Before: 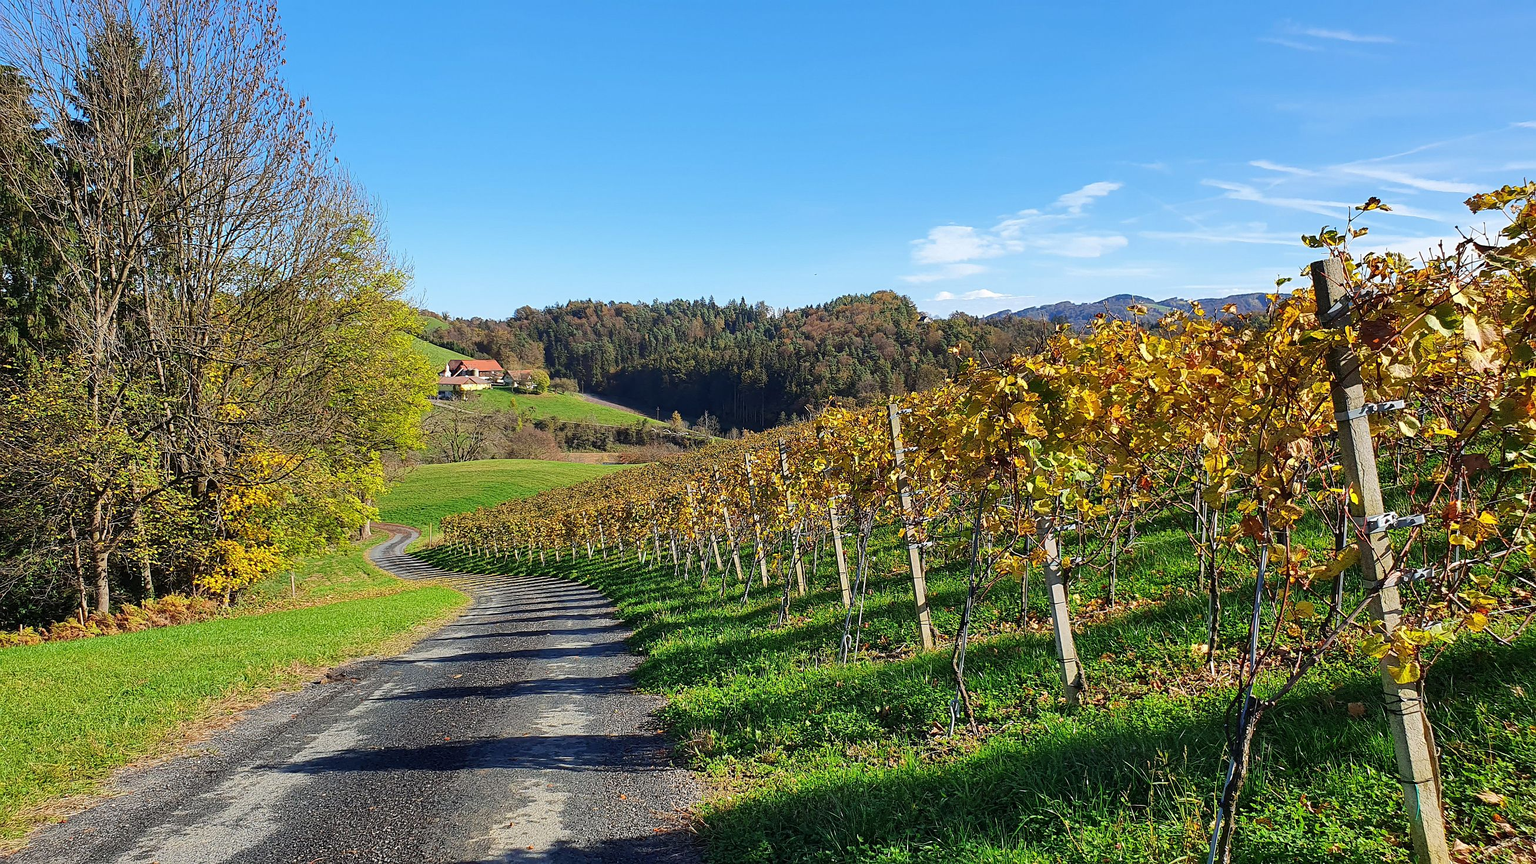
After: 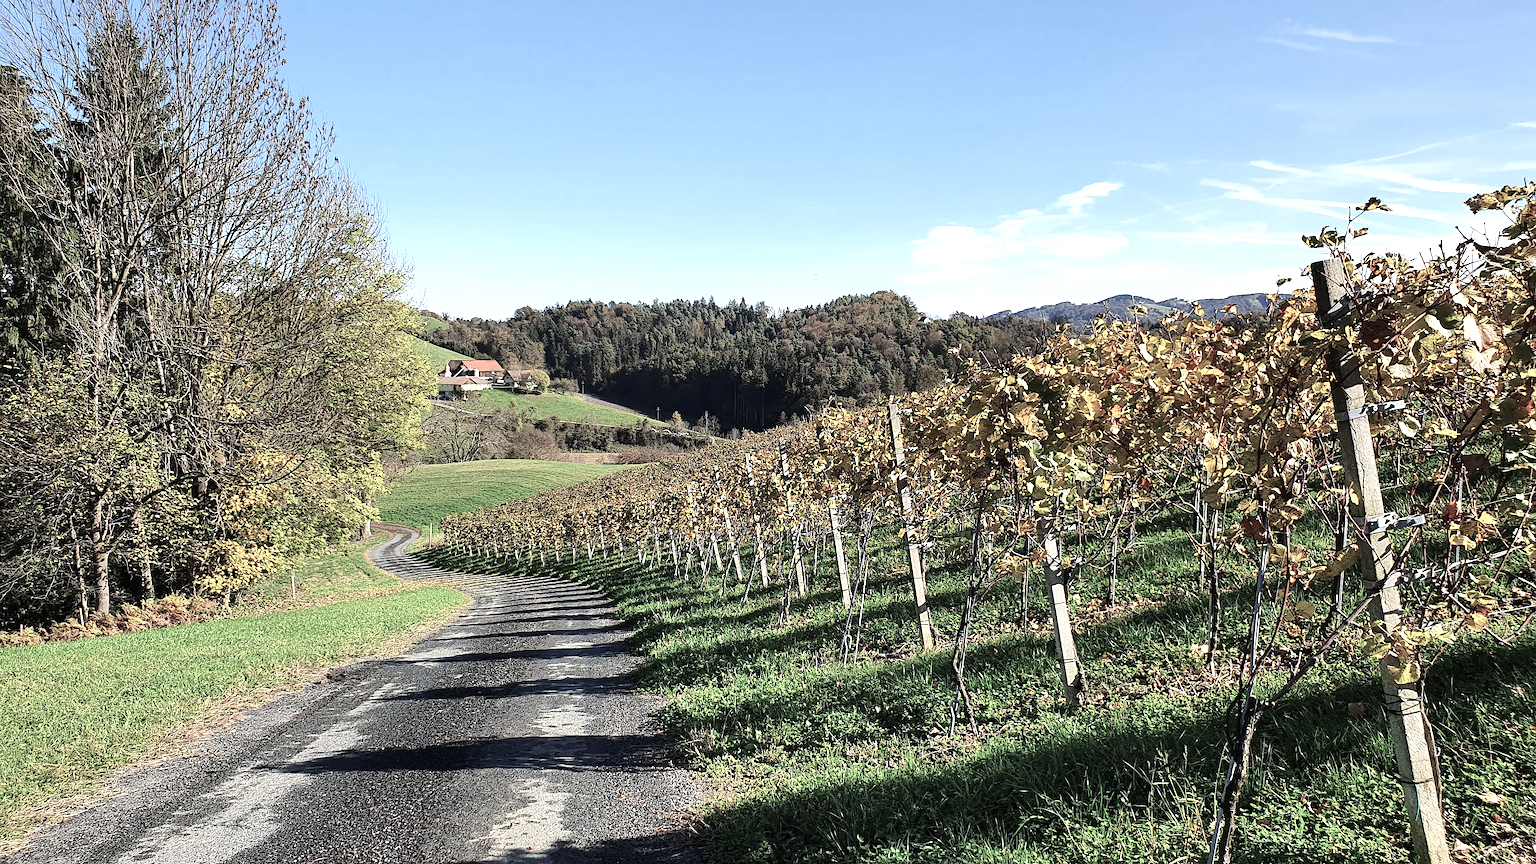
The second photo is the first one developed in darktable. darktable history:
color balance rgb: linear chroma grading › global chroma -16.06%, perceptual saturation grading › global saturation -32.85%, global vibrance -23.56%
tone equalizer: -8 EV -0.75 EV, -7 EV -0.7 EV, -6 EV -0.6 EV, -5 EV -0.4 EV, -3 EV 0.4 EV, -2 EV 0.6 EV, -1 EV 0.7 EV, +0 EV 0.75 EV, edges refinement/feathering 500, mask exposure compensation -1.57 EV, preserve details no
